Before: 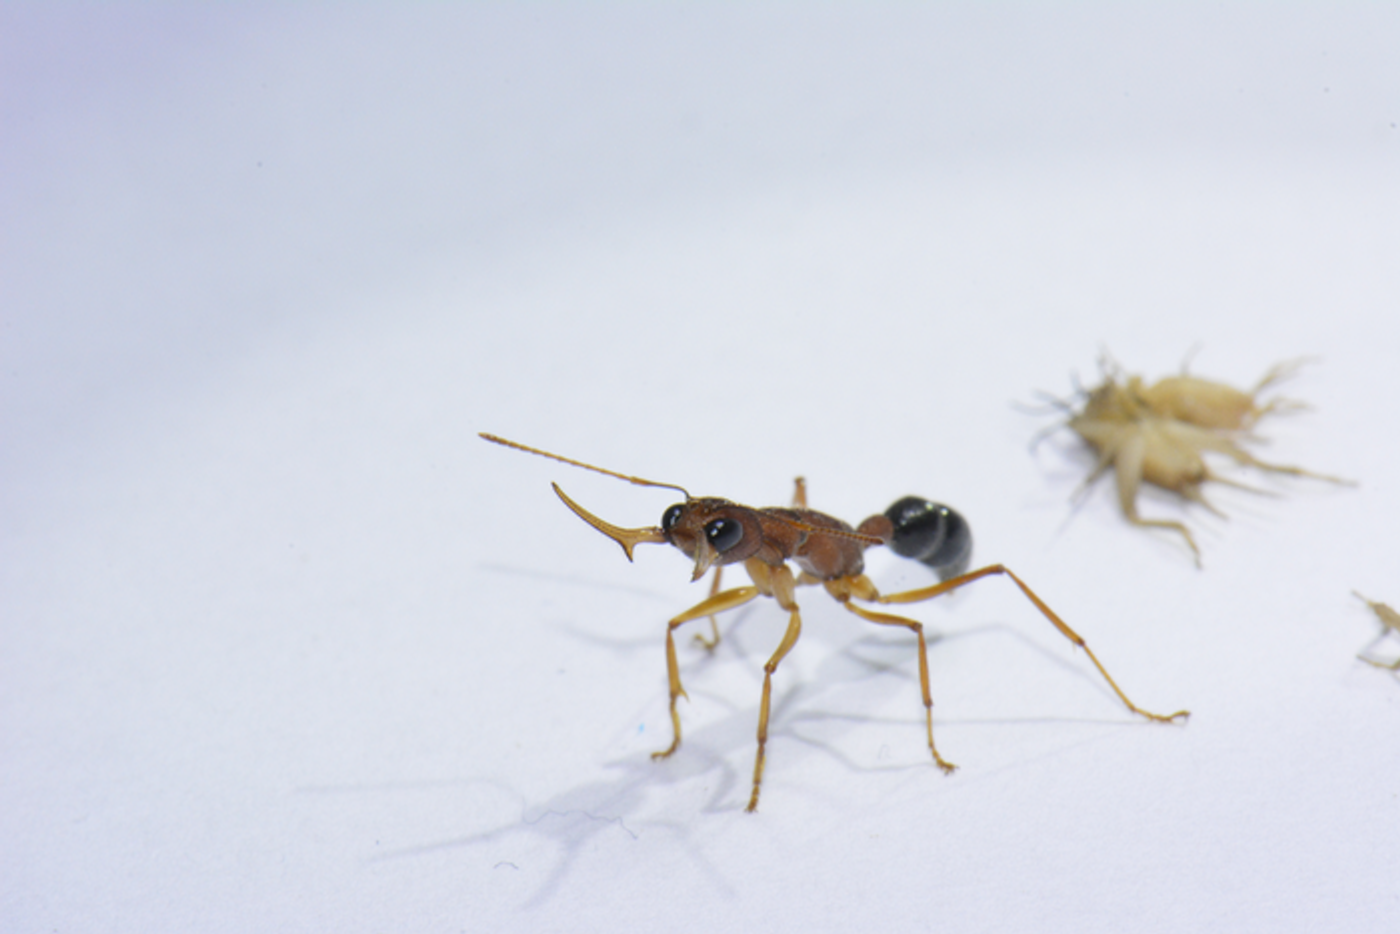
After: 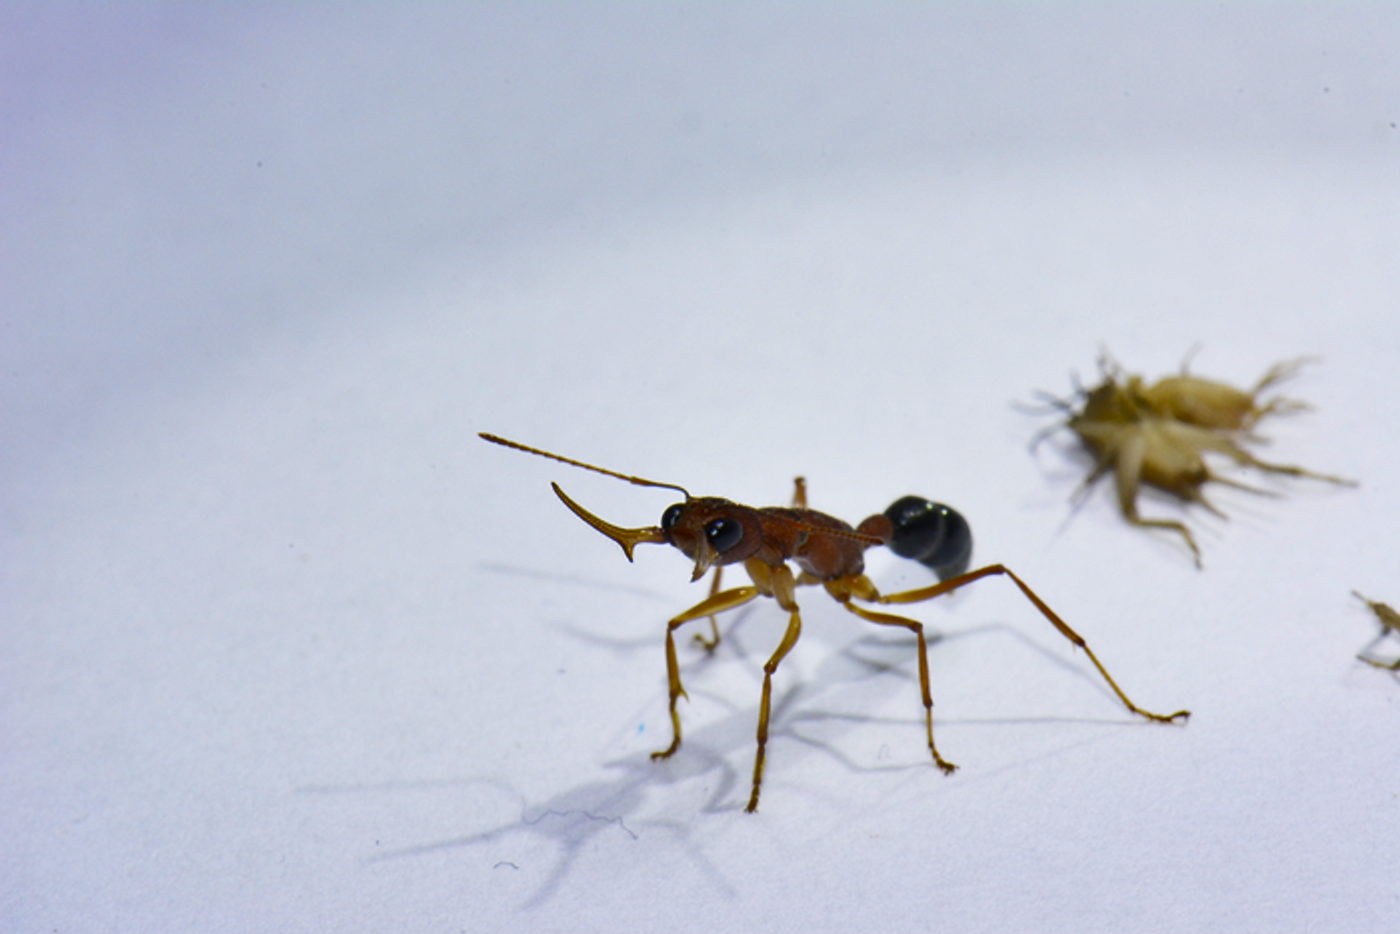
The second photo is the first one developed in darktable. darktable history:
contrast brightness saturation: contrast 0.123, brightness -0.12, saturation 0.202
sharpen: amount 0.2
shadows and highlights: soften with gaussian
